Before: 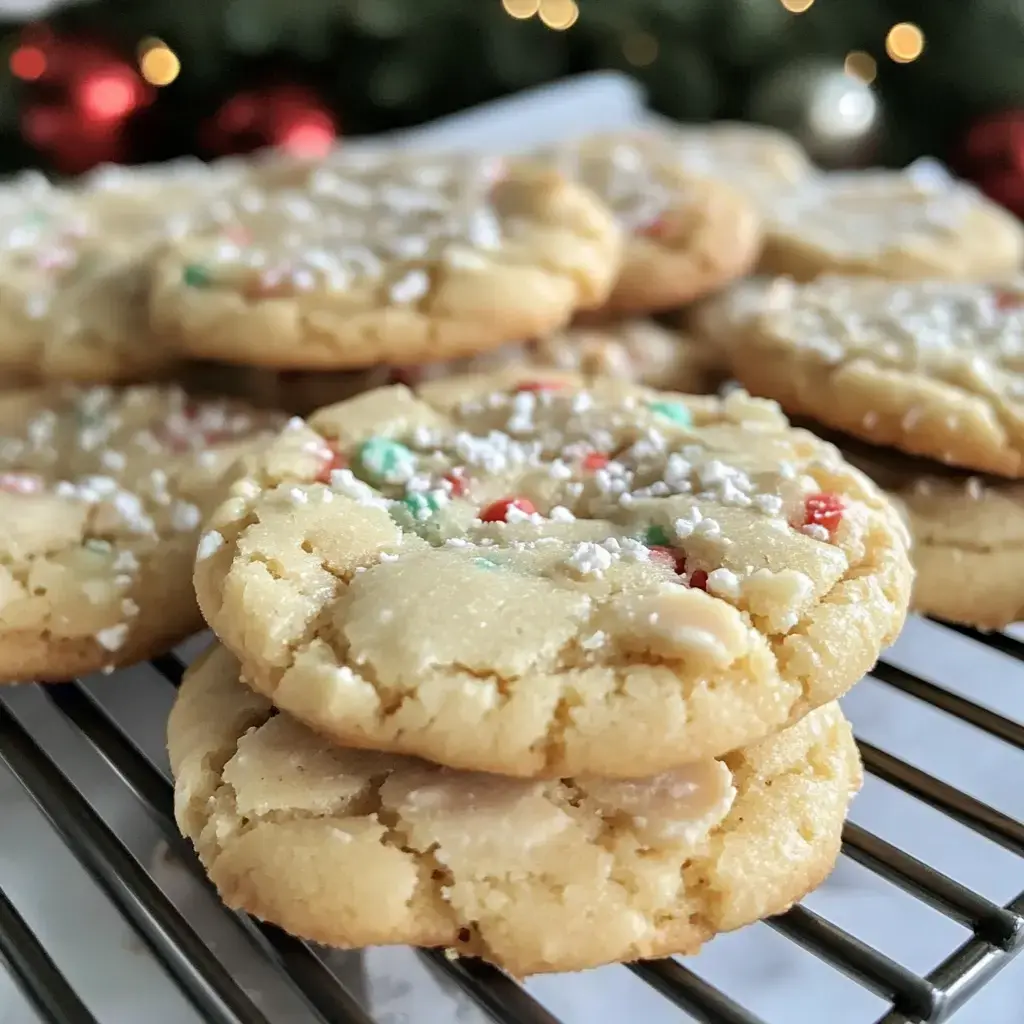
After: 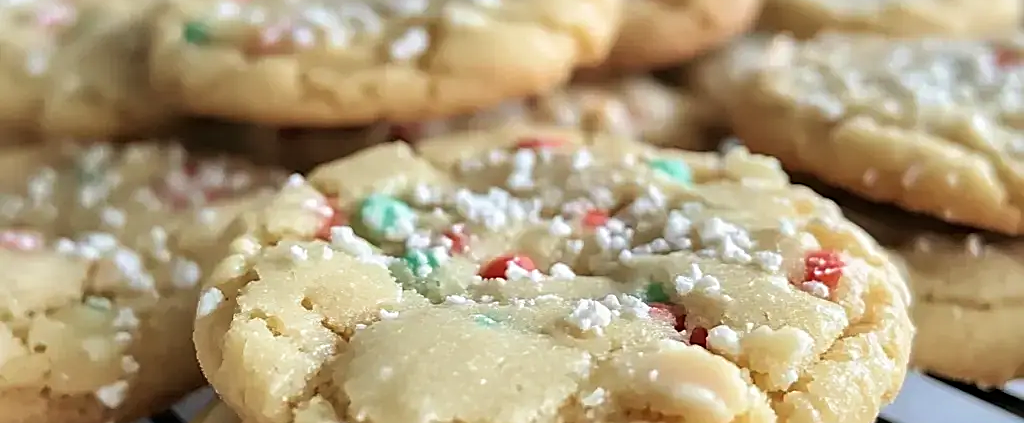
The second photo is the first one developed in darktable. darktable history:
sharpen: on, module defaults
crop and rotate: top 23.817%, bottom 34.813%
velvia: strength 14.33%
